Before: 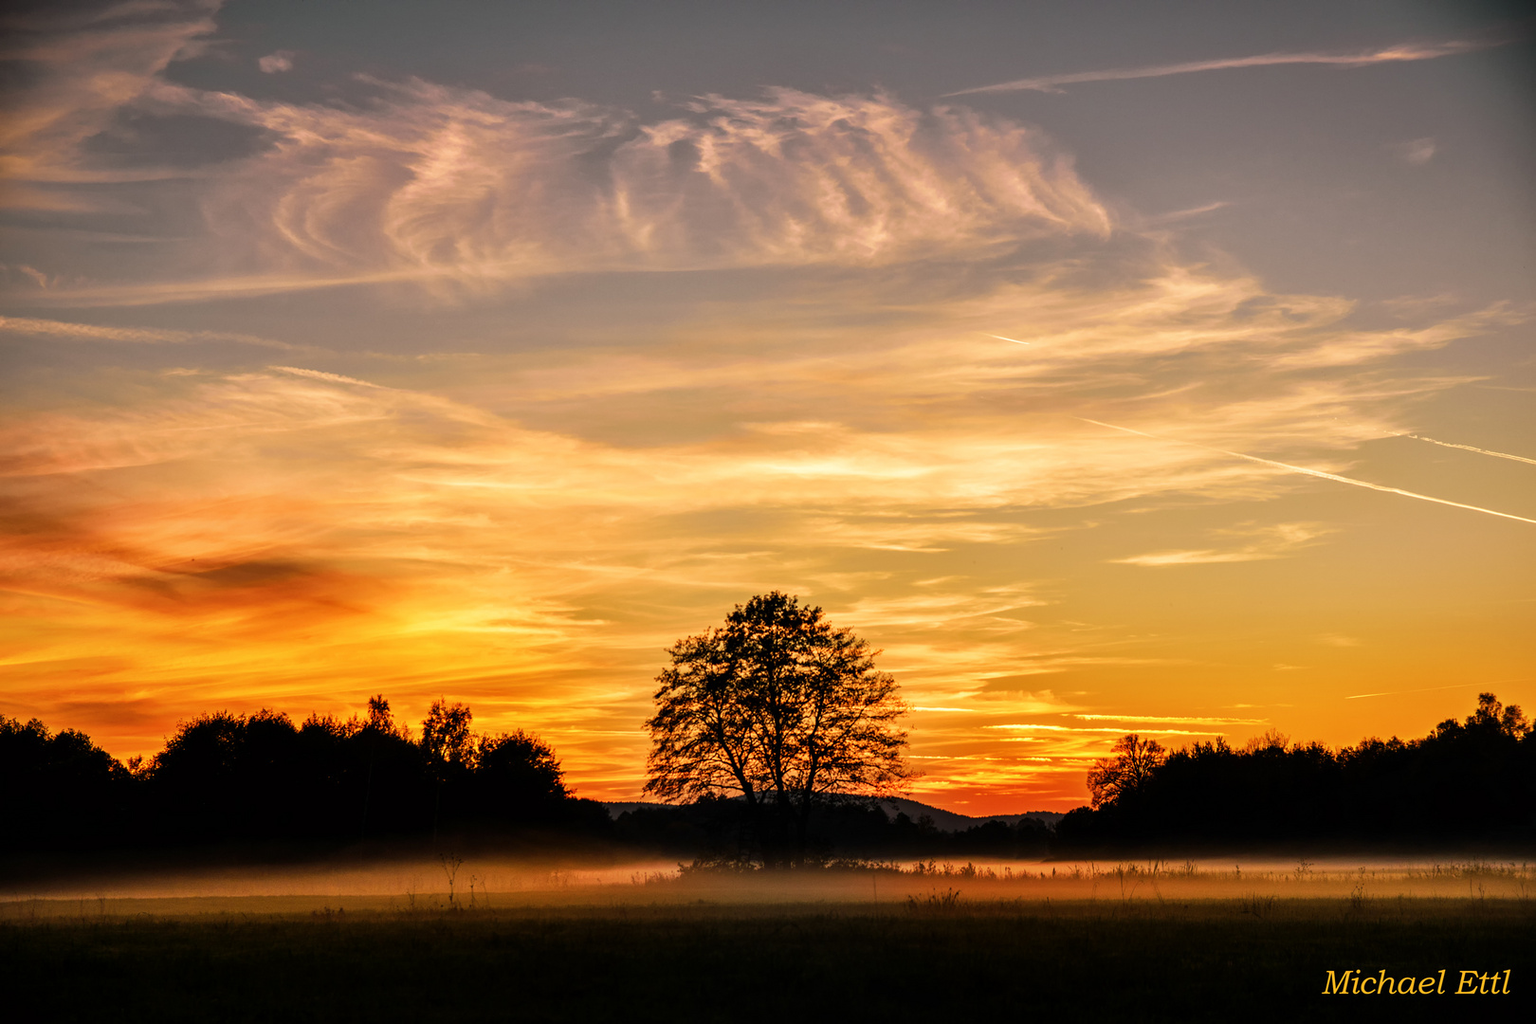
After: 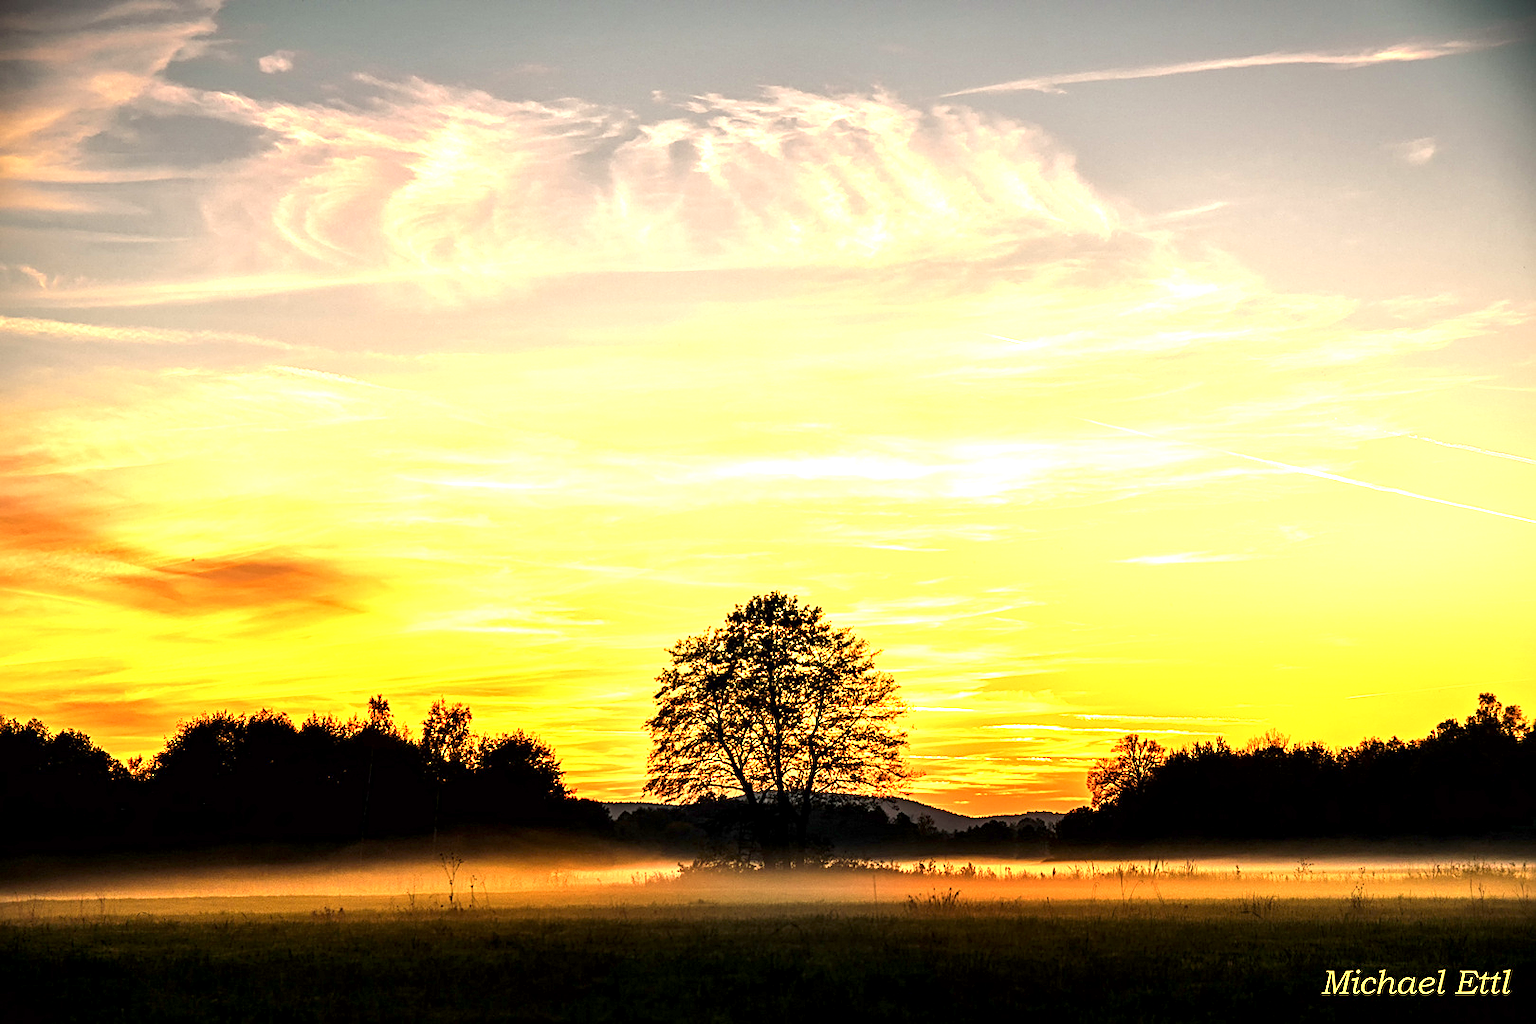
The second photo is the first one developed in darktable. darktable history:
exposure: black level correction 0.001, exposure 1.729 EV, compensate highlight preservation false
sharpen: on, module defaults
color correction: highlights a* -4.7, highlights b* 5.05, saturation 0.938
local contrast: mode bilateral grid, contrast 10, coarseness 25, detail 110%, midtone range 0.2
